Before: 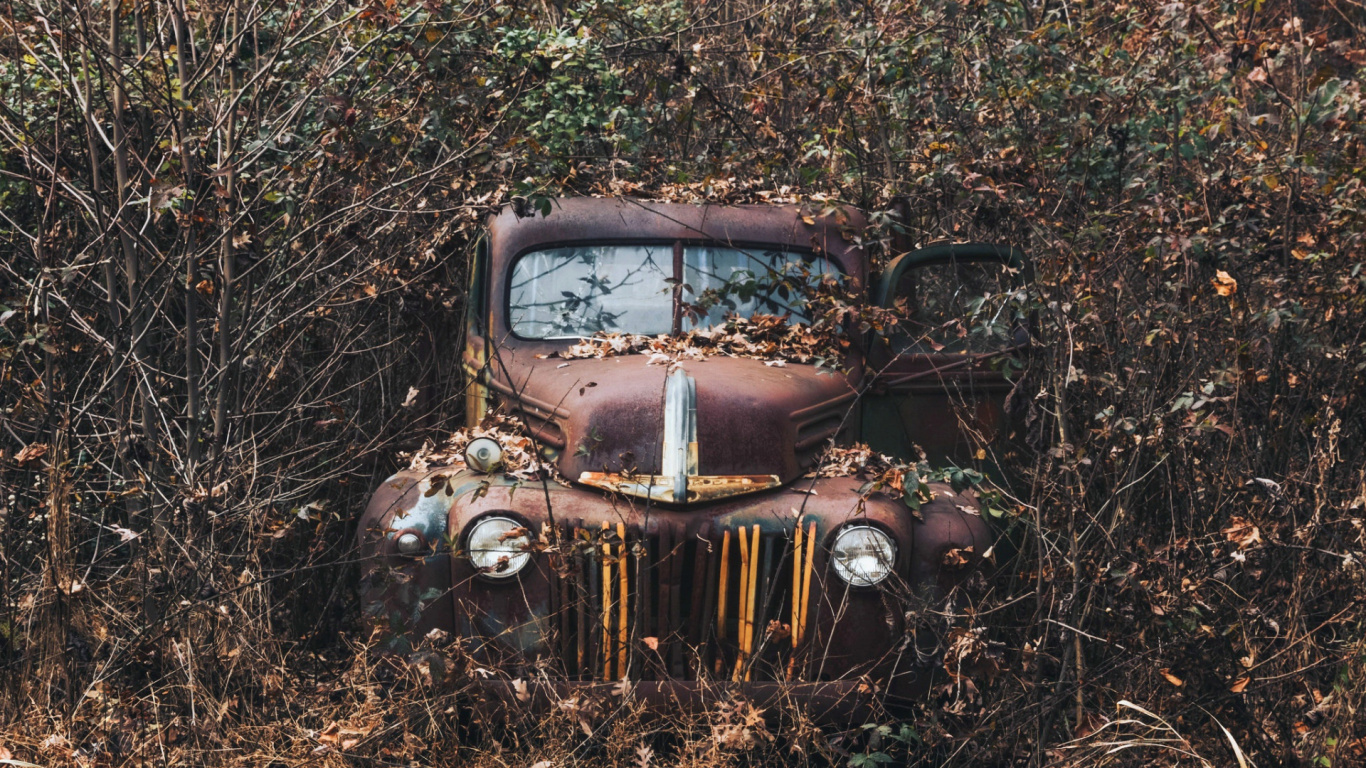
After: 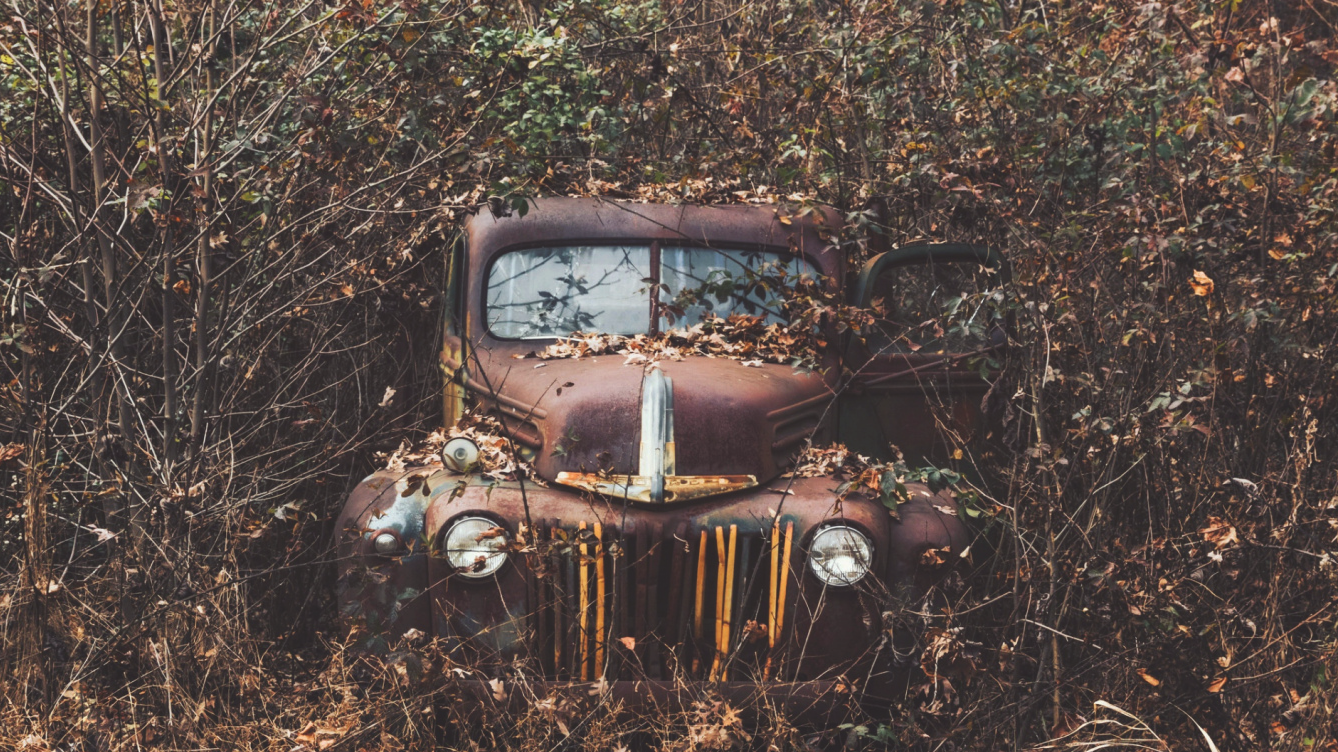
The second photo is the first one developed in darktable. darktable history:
crop: left 1.724%, right 0.281%, bottom 2.073%
tone equalizer: on, module defaults
color correction: highlights a* -1.13, highlights b* 4.56, shadows a* 3.67
exposure: black level correction -0.016, compensate highlight preservation false
